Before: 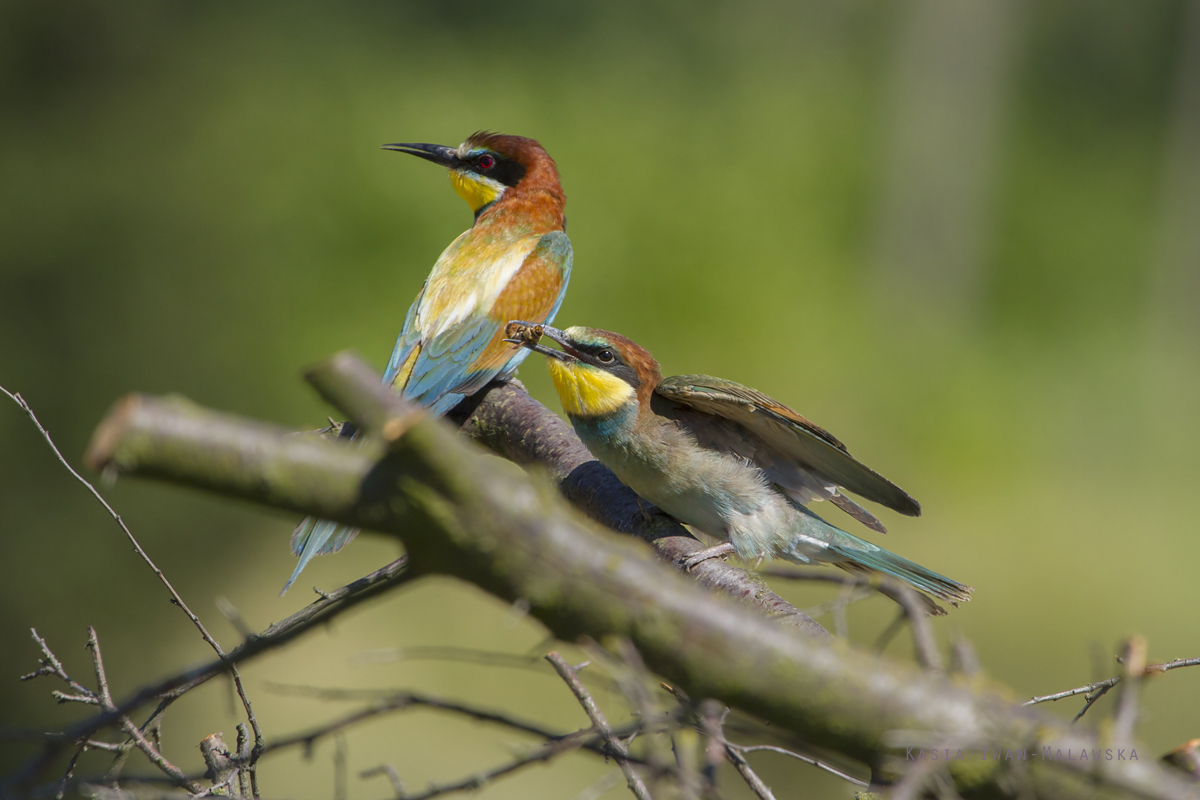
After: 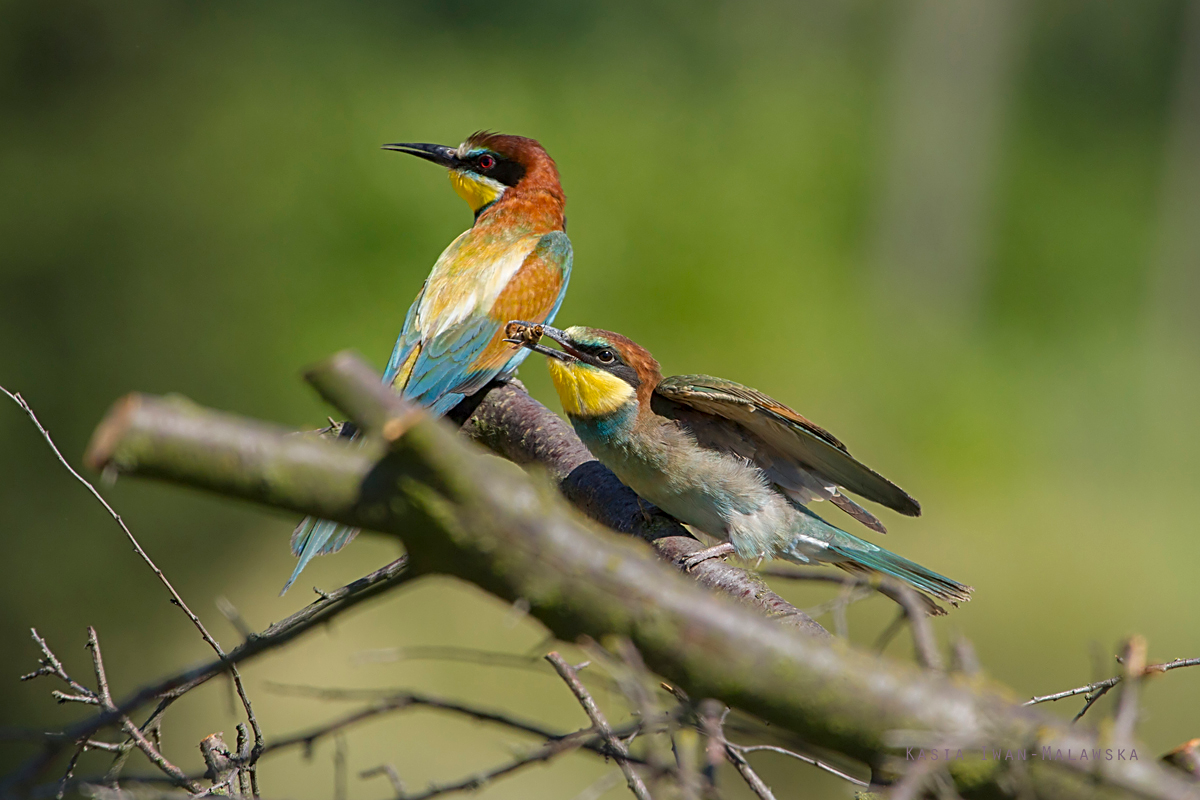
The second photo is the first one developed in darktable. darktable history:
sharpen: radius 2.767
